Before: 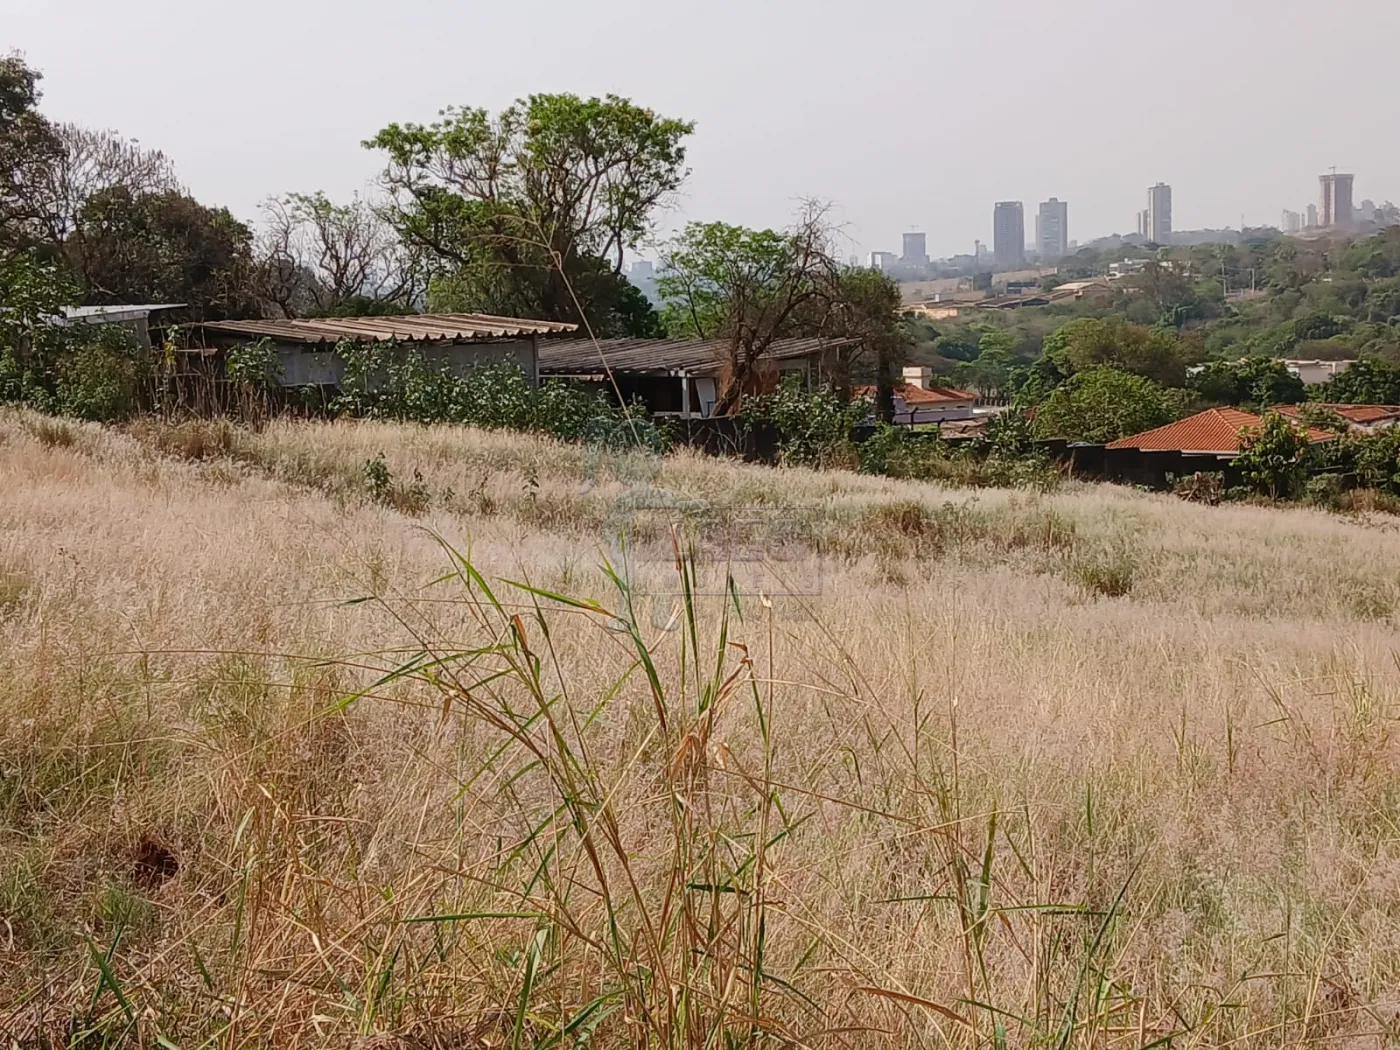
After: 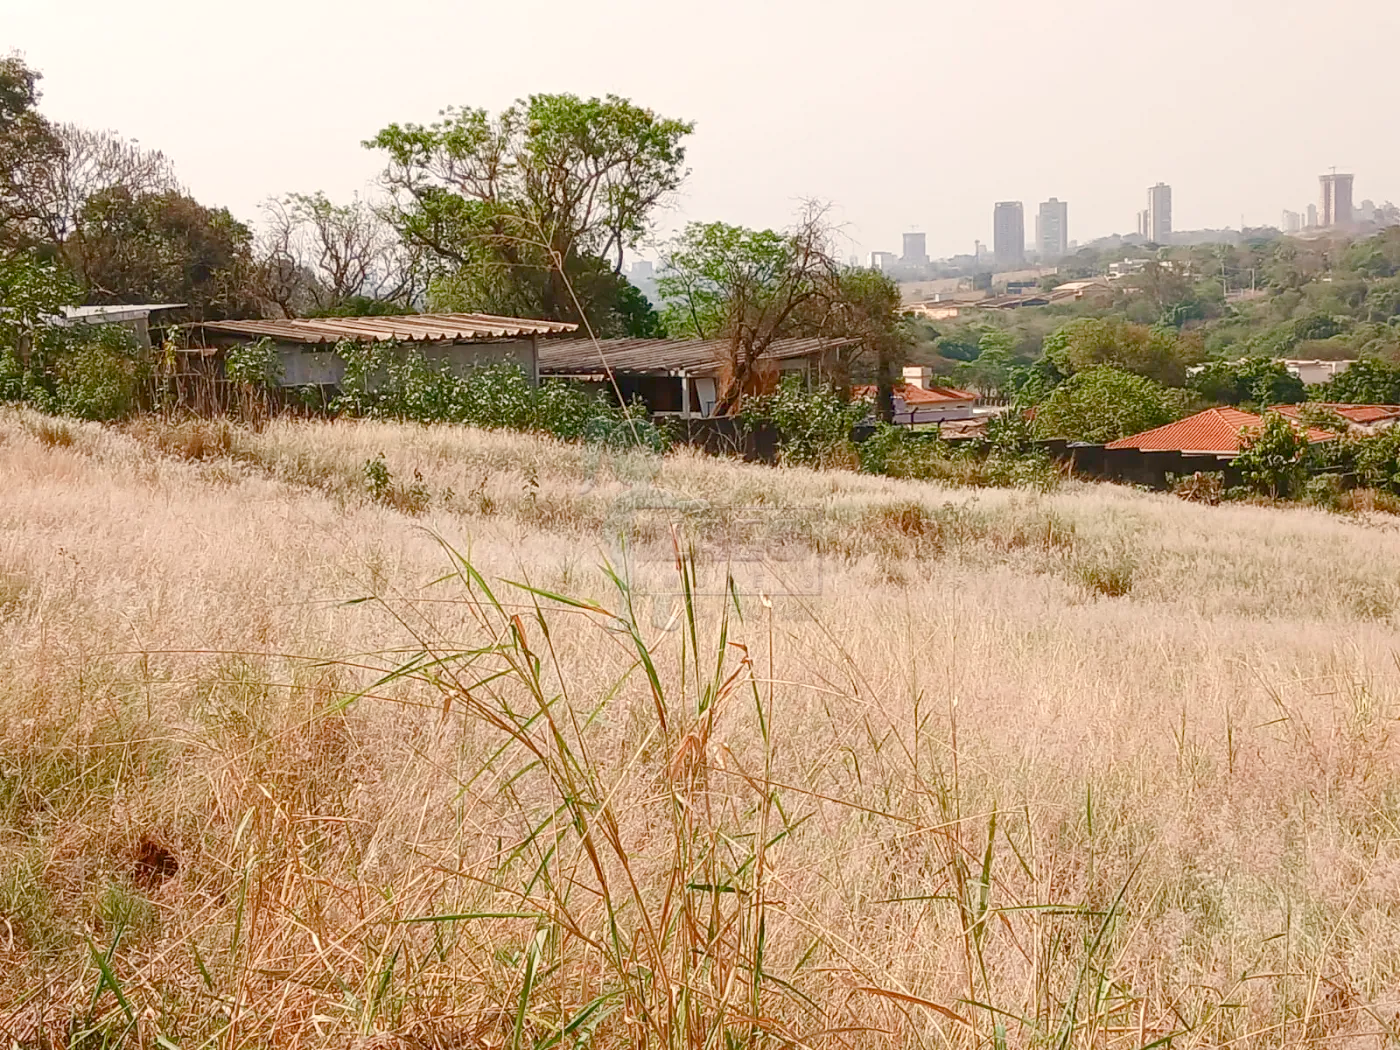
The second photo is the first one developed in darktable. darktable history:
white balance: red 1.045, blue 0.932
exposure: black level correction 0.001, exposure 0.955 EV, compensate exposure bias true, compensate highlight preservation false
color balance rgb: shadows lift › chroma 1%, shadows lift › hue 113°, highlights gain › chroma 0.2%, highlights gain › hue 333°, perceptual saturation grading › global saturation 20%, perceptual saturation grading › highlights -50%, perceptual saturation grading › shadows 25%, contrast -20%
